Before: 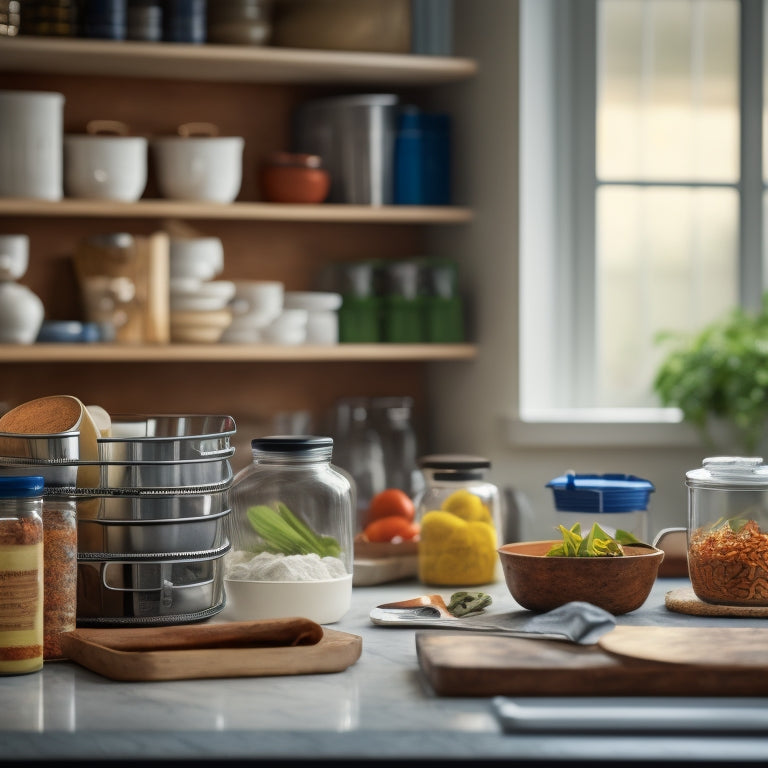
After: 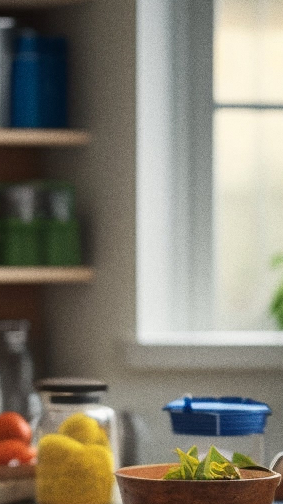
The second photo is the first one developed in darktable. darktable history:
crop and rotate: left 49.936%, top 10.094%, right 13.136%, bottom 24.256%
grain: on, module defaults
